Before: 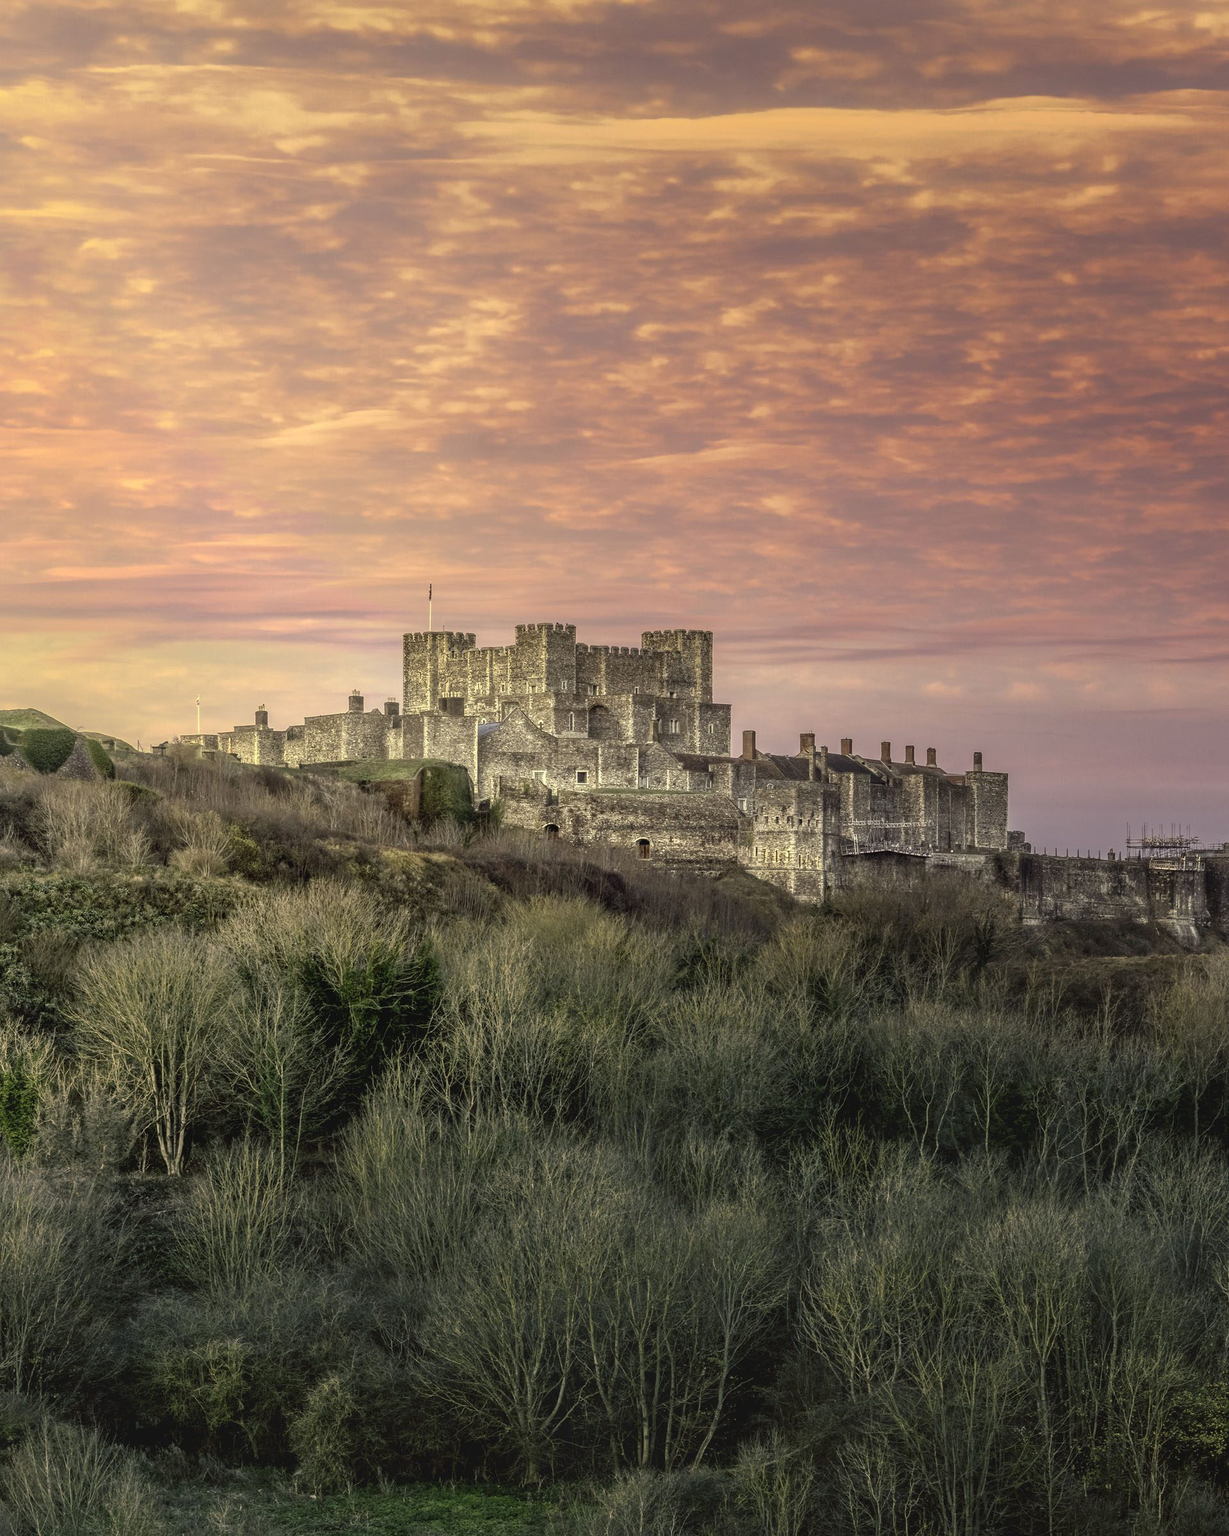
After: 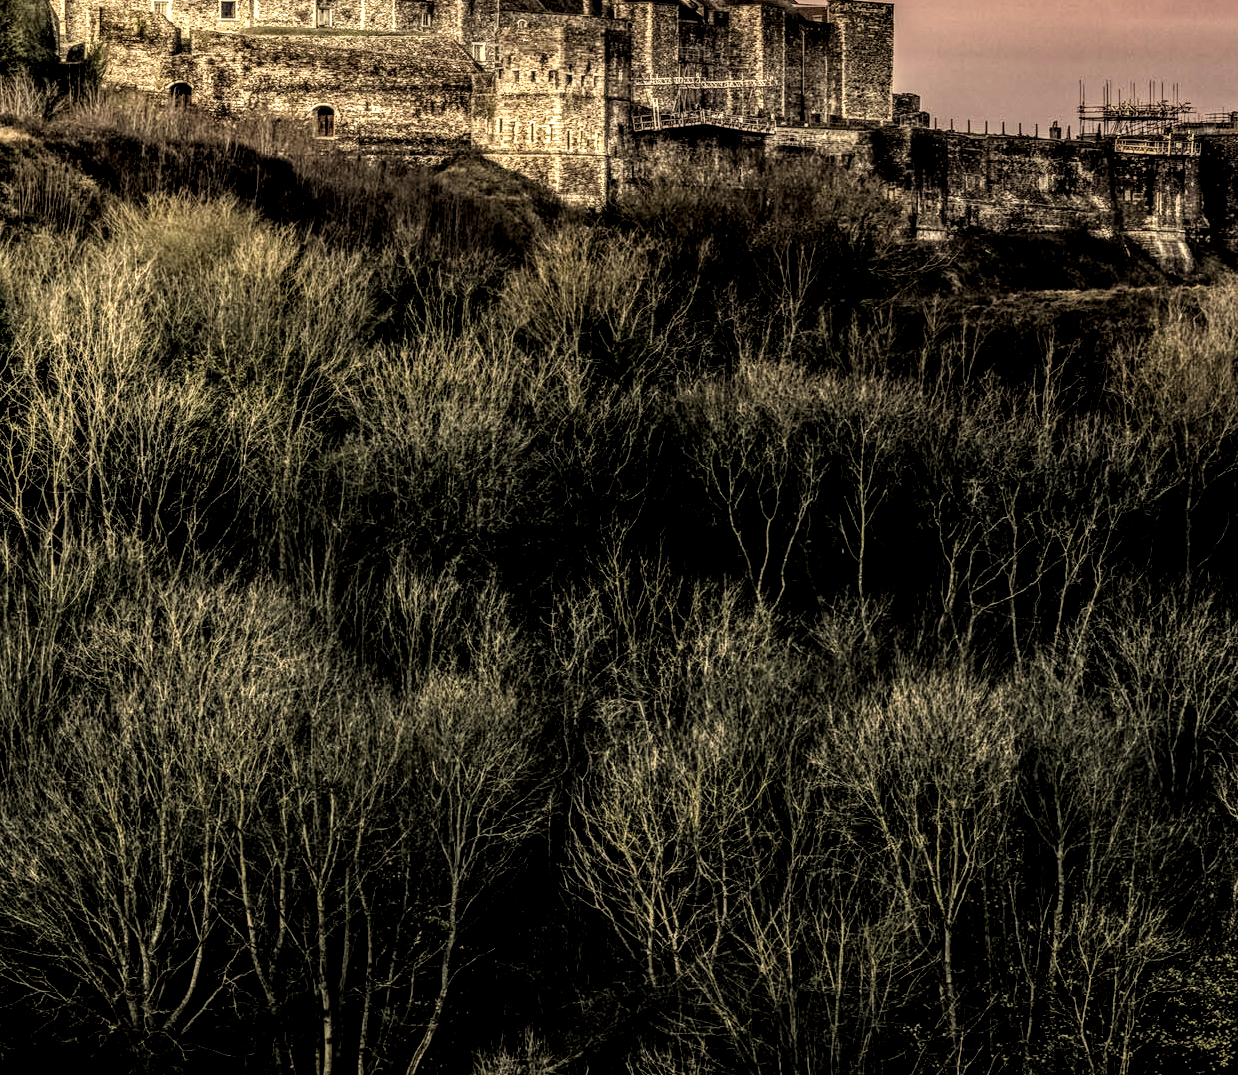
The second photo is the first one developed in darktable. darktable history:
crop and rotate: left 35.509%, top 50.238%, bottom 4.934%
white balance: red 1.123, blue 0.83
filmic rgb: black relative exposure -4 EV, white relative exposure 3 EV, hardness 3.02, contrast 1.5
local contrast: highlights 0%, shadows 0%, detail 182%
